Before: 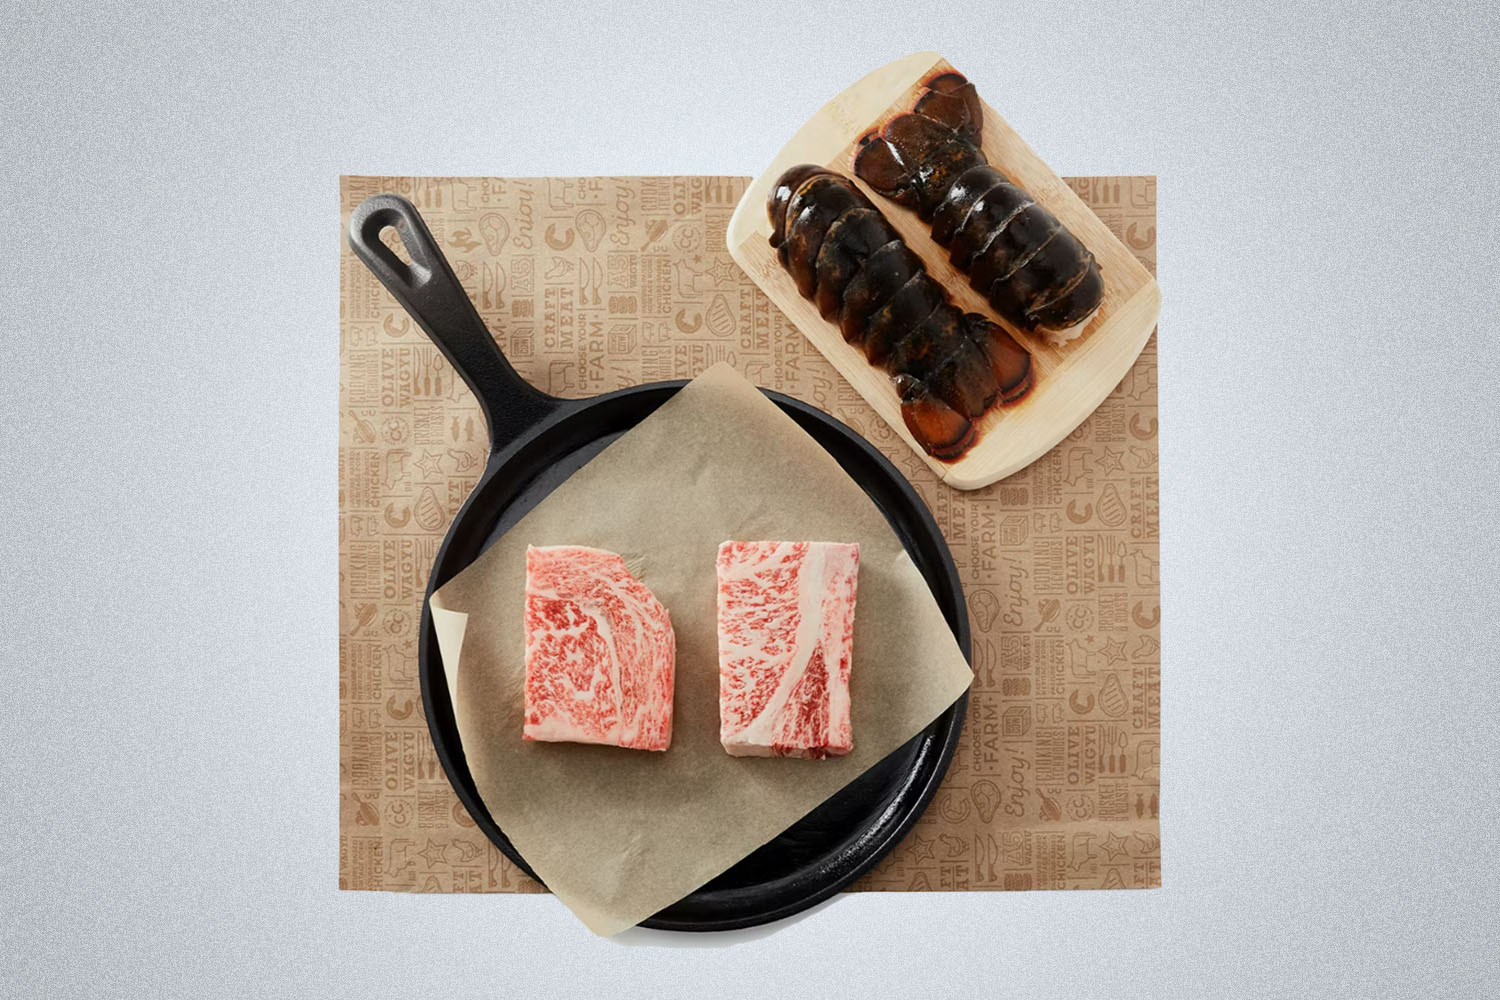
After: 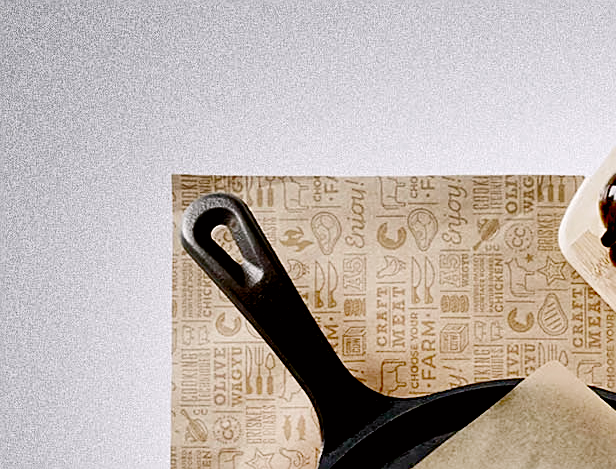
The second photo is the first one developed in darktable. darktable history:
crop and rotate: left 11.215%, top 0.114%, right 47.702%, bottom 52.892%
levels: levels [0.026, 0.507, 0.987]
contrast brightness saturation: brightness -0.254, saturation 0.203
sharpen: on, module defaults
shadows and highlights: radius 100.86, shadows 50.64, highlights -64.76, soften with gaussian
color correction: highlights a* 3.1, highlights b* -1.15, shadows a* -0.056, shadows b* 2.25, saturation 0.984
base curve: curves: ch0 [(0, 0) (0.036, 0.01) (0.123, 0.254) (0.258, 0.504) (0.507, 0.748) (1, 1)], preserve colors none
